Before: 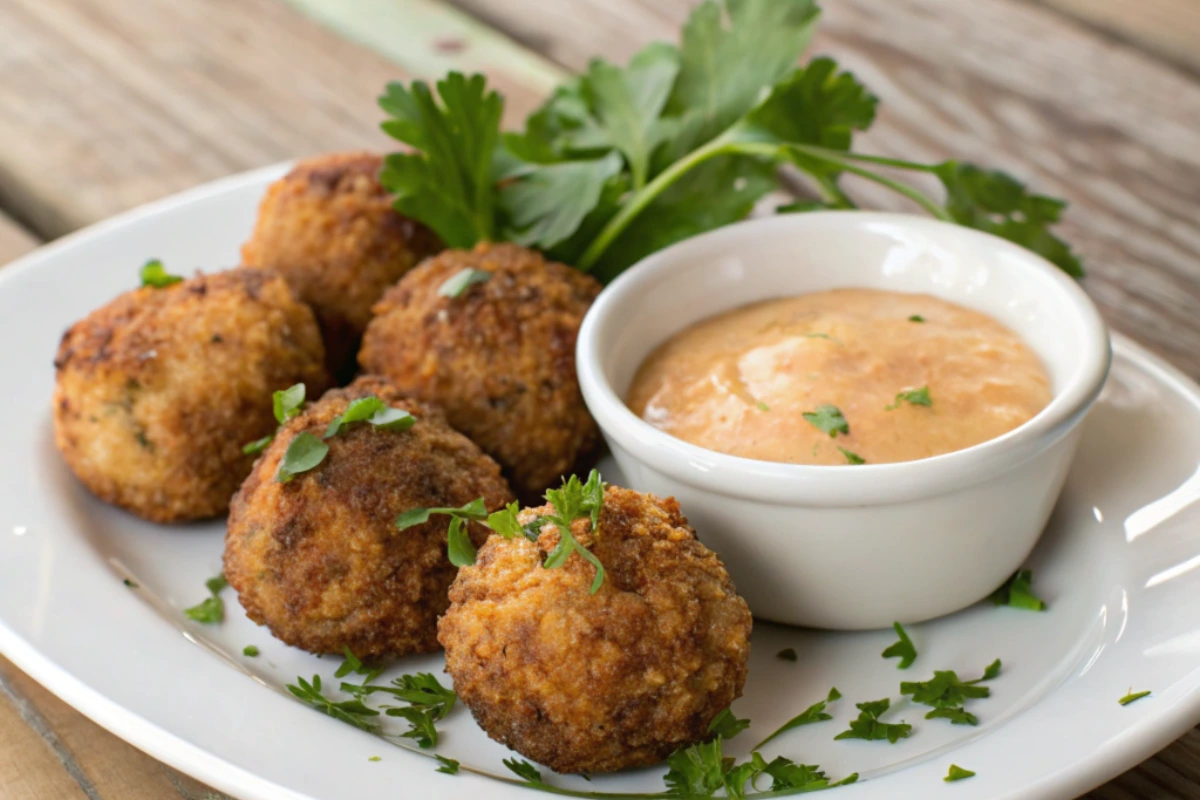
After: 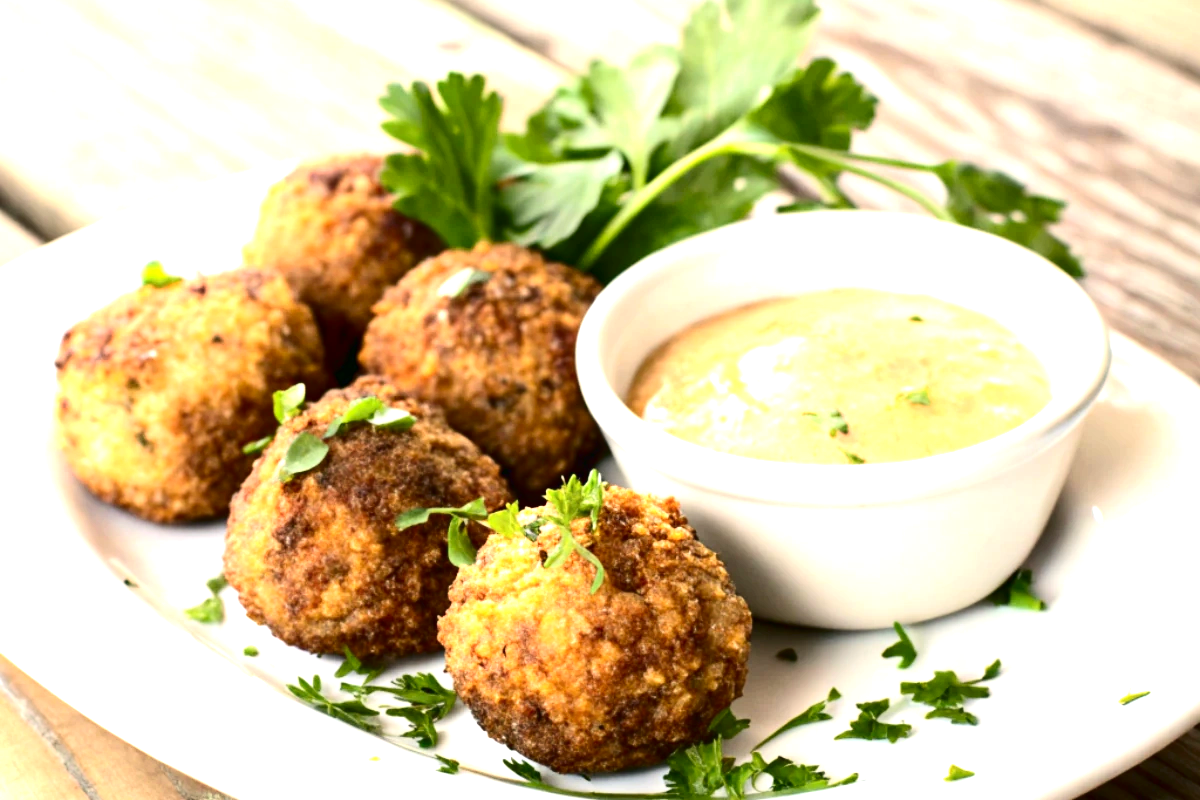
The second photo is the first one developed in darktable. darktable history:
exposure: exposure 1.5 EV, compensate exposure bias true, compensate highlight preservation false
color correction: highlights a* 2.81, highlights b* 5.02, shadows a* -2.34, shadows b* -4.91, saturation 0.797
contrast brightness saturation: contrast 0.221, brightness -0.193, saturation 0.241
